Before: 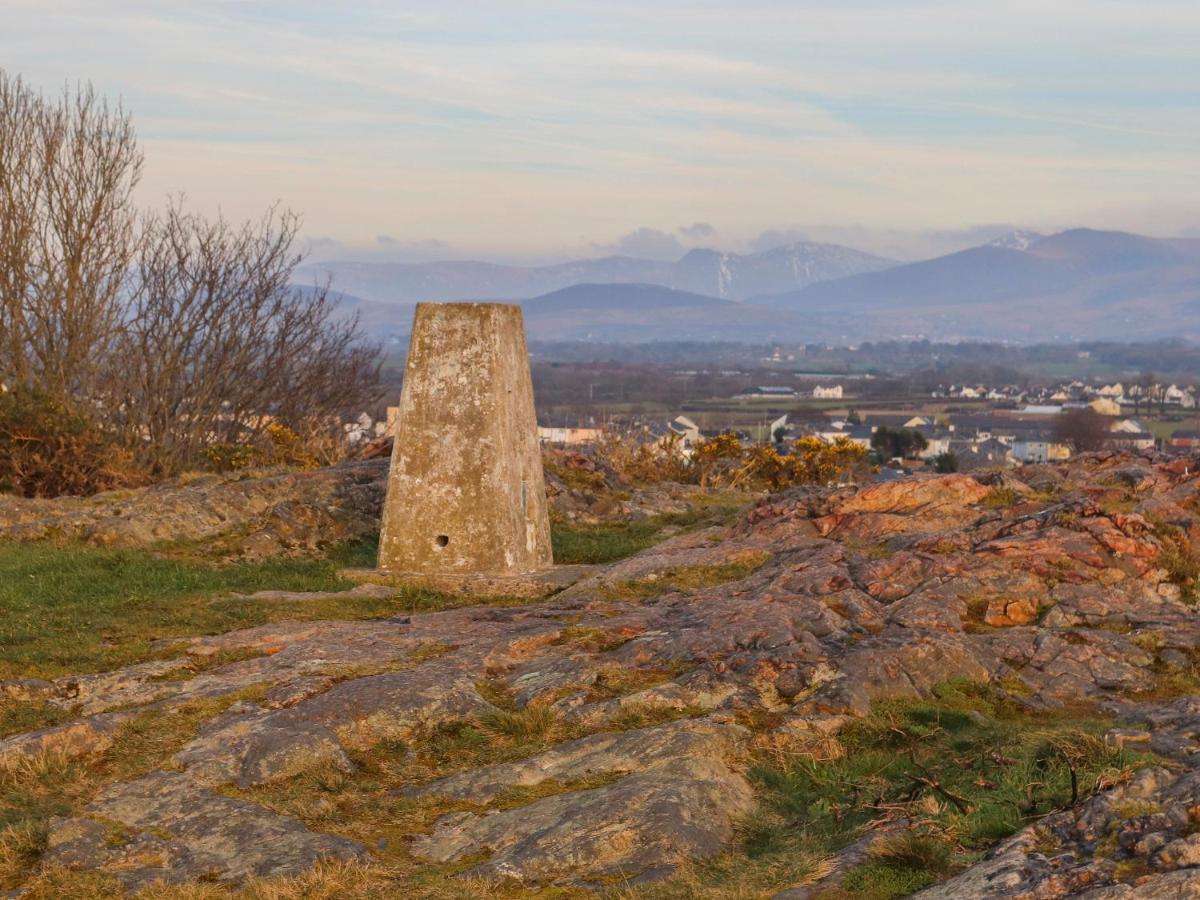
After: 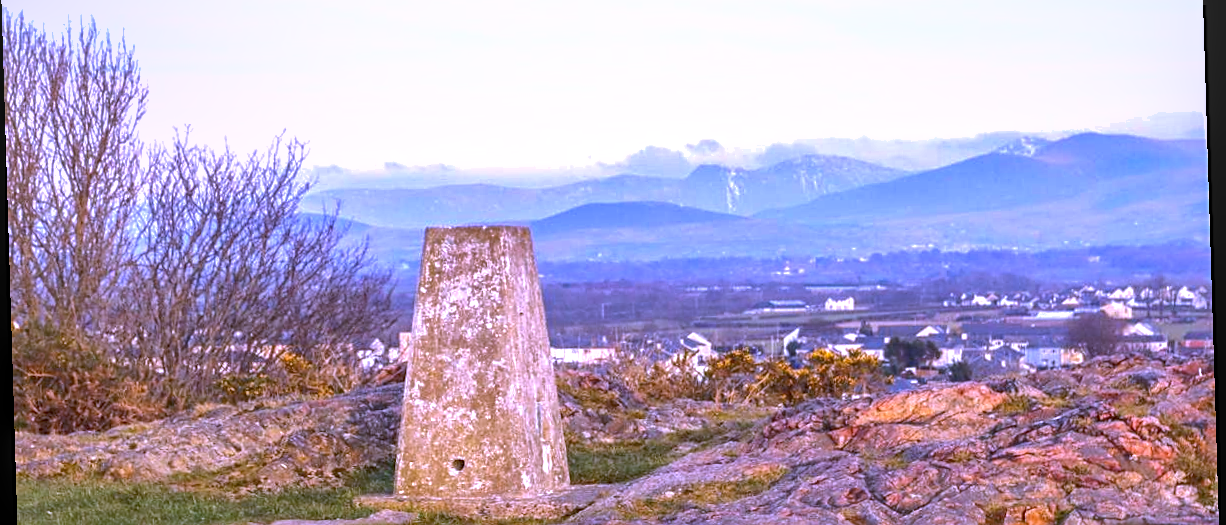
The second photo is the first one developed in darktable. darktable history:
rotate and perspective: rotation -1.75°, automatic cropping off
tone equalizer: on, module defaults
crop and rotate: top 10.605%, bottom 33.274%
white balance: red 0.98, blue 1.61
shadows and highlights: on, module defaults
local contrast: on, module defaults
sharpen: on, module defaults
exposure: black level correction 0, exposure 0.877 EV, compensate exposure bias true, compensate highlight preservation false
